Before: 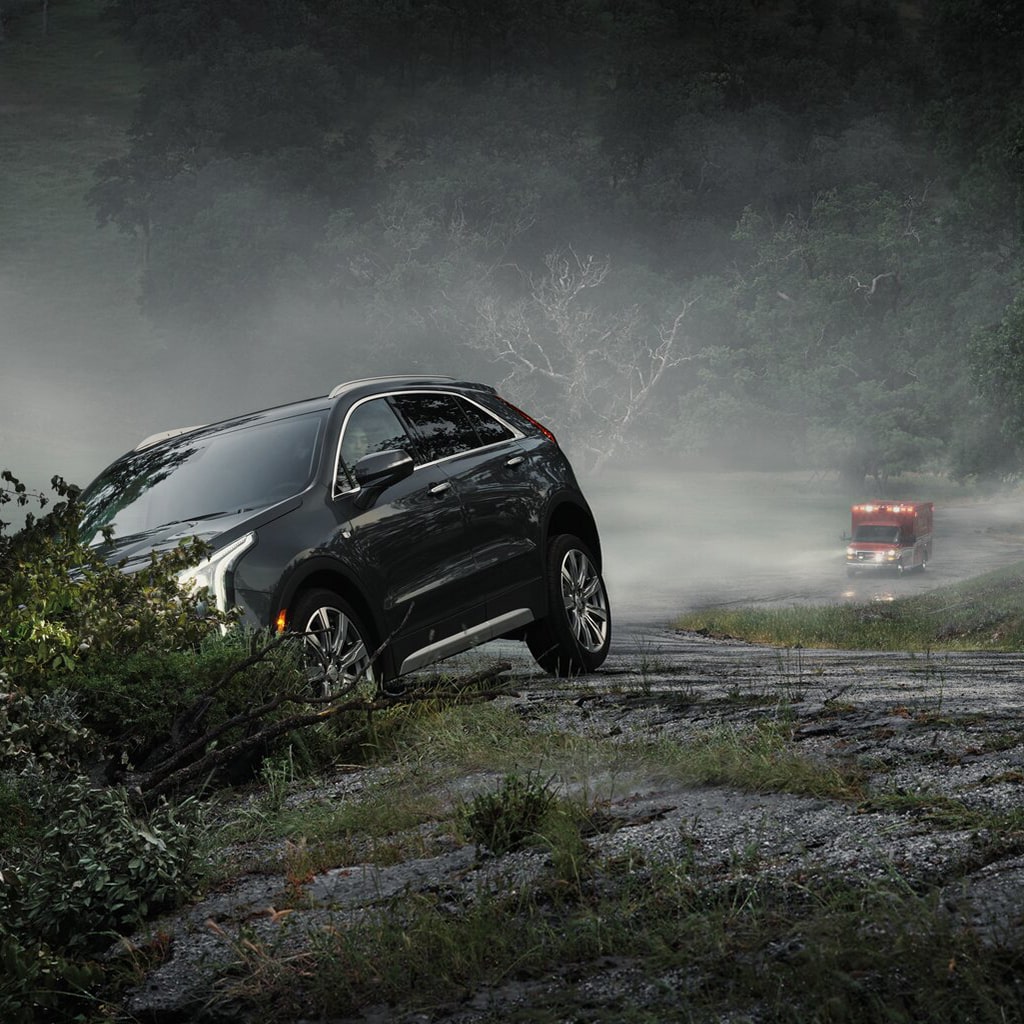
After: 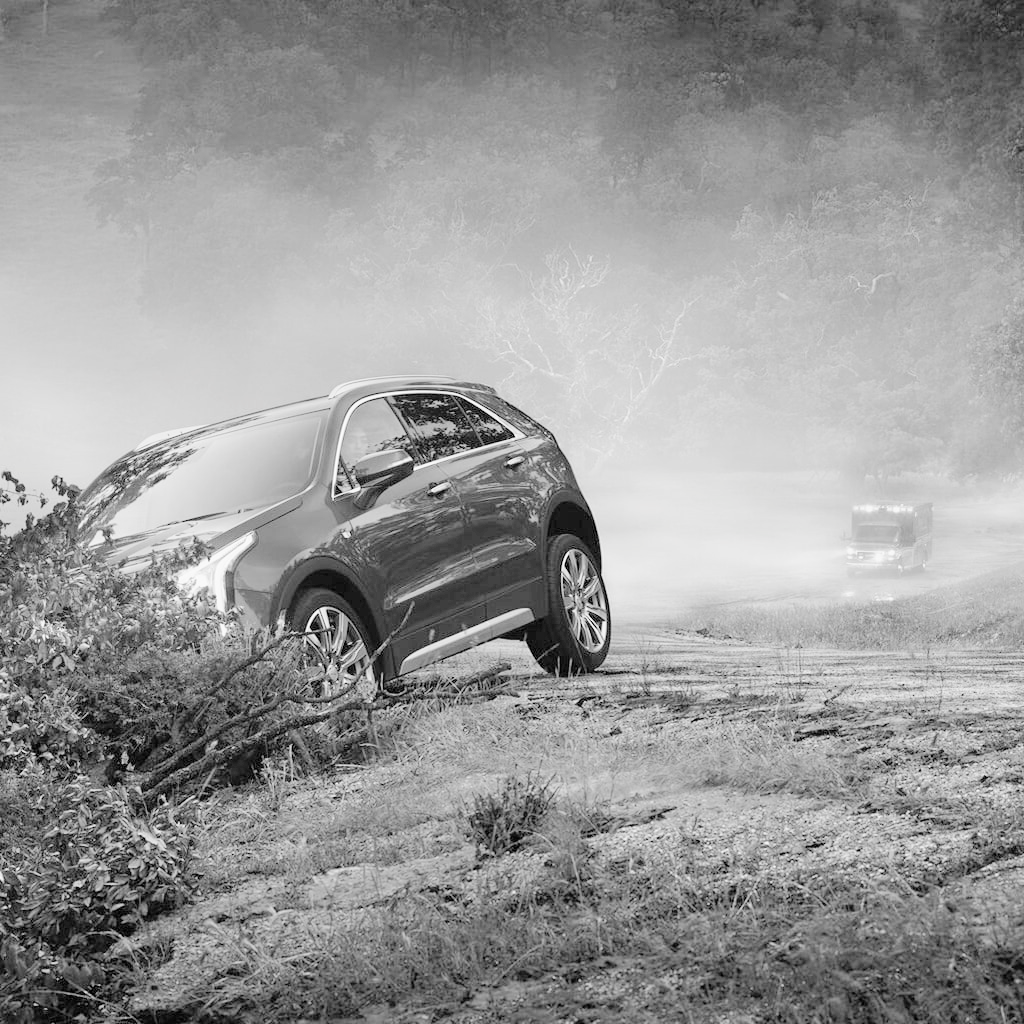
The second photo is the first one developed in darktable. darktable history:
tone curve: curves: ch0 [(0, 0) (0.003, 0) (0.011, 0.001) (0.025, 0.003) (0.044, 0.005) (0.069, 0.013) (0.1, 0.024) (0.136, 0.04) (0.177, 0.087) (0.224, 0.148) (0.277, 0.238) (0.335, 0.335) (0.399, 0.43) (0.468, 0.524) (0.543, 0.621) (0.623, 0.712) (0.709, 0.788) (0.801, 0.867) (0.898, 0.947) (1, 1)], preserve colors none
color look up table: target L [92.16, 84.34, 63.66, 68.78, 56.4, 75.47, 59.13, 68.78, 62.54, 57.4, 48.84, 36.15, 31.34, 26.77, 5.063, 200.73, 81.24, 61.86, 81.64, 51.85, 47.34, 46.75, 40.52, 41.7, 45.56, 29.09, 21.95, 22.19, 87.37, 86.99, 71.73, 74.65, 63.22, 63.22, 51.85, 65.39, 42.89, 52.76, 39.93, 53.07, 39.93, 39.93, 18.21, 19.49, 79.61, 81.24, 63.66, 54.89, 32.11], target a [-0.005, 0 ×6, 0.001, 0, 0, 0.001 ×5, 0 ×5, 0.001 ×9, 0 ×4, 0.012, 0.001, 0, 0.001 ×4, 0.002, 0.001, 0.001, 0.001, 0, 0.001, 0, 0.002, 0.001], target b [0.044, 0.003, 0.005, 0.004, -0.002, 0.004, 0, 0.003, 0, 0, -0.004 ×4, -0.002, -0.001, 0.004, 0, 0.004, -0.002, -0.003 ×5, -0.005, -0.005, -0.005, 0.002, 0.003, 0.004, 0.004, 0, -0.007, -0.002, 0.005, -0.003, -0.002, -0.003, -0.002, -0.004, -0.003, -0.003, -0.003, 0.004, 0.003, 0.005, -0.003, -0.004], num patches 49
